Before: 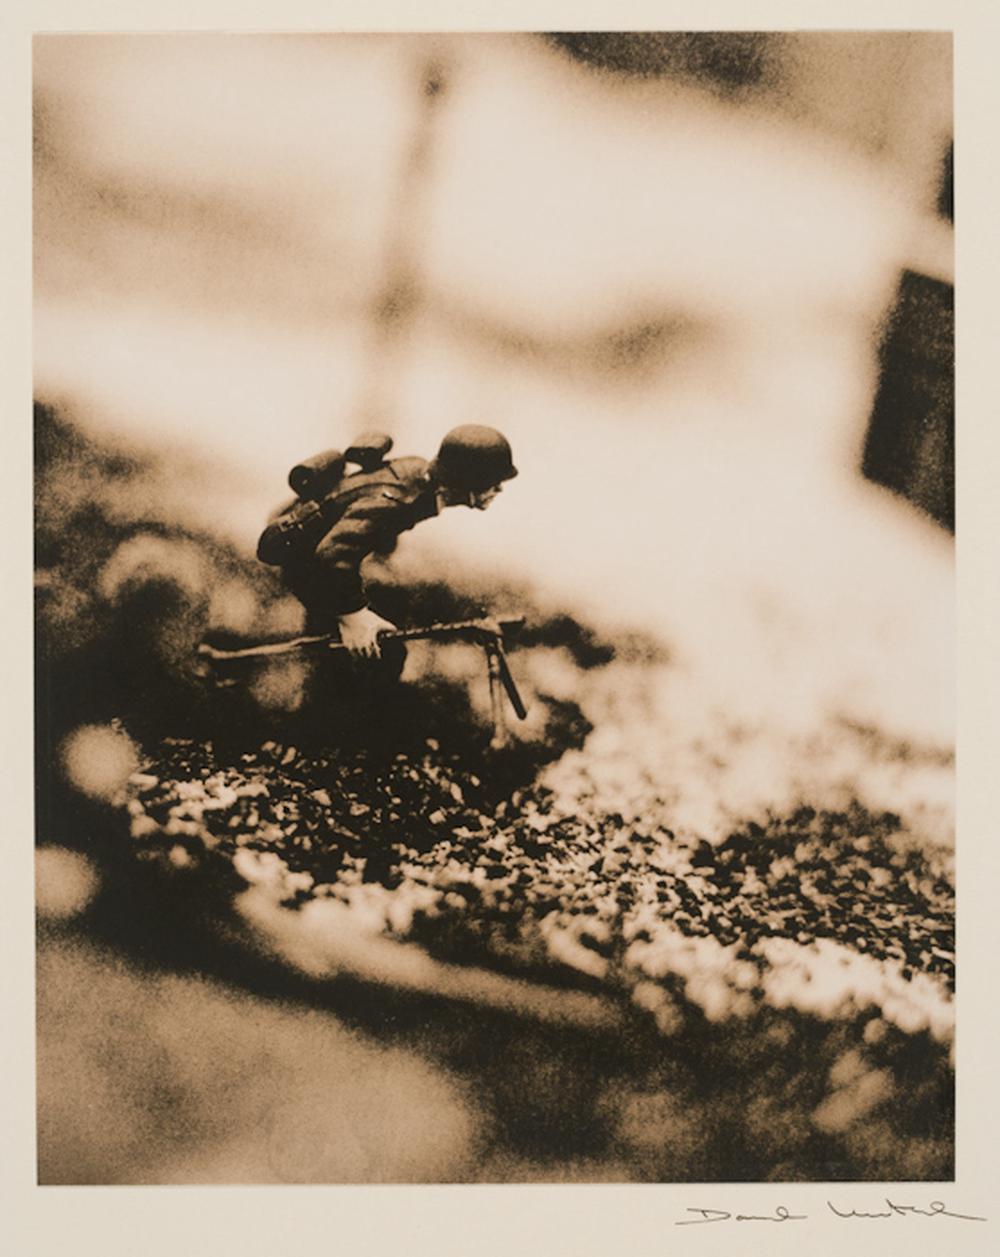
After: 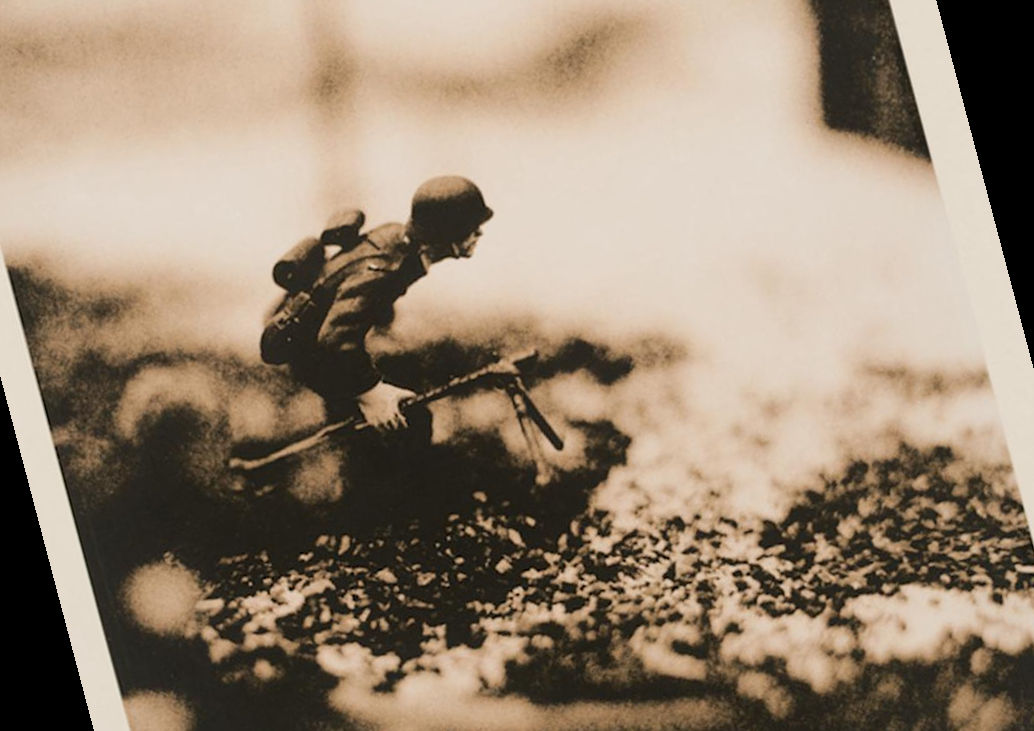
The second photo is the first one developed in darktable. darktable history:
rotate and perspective: rotation -14.8°, crop left 0.1, crop right 0.903, crop top 0.25, crop bottom 0.748
